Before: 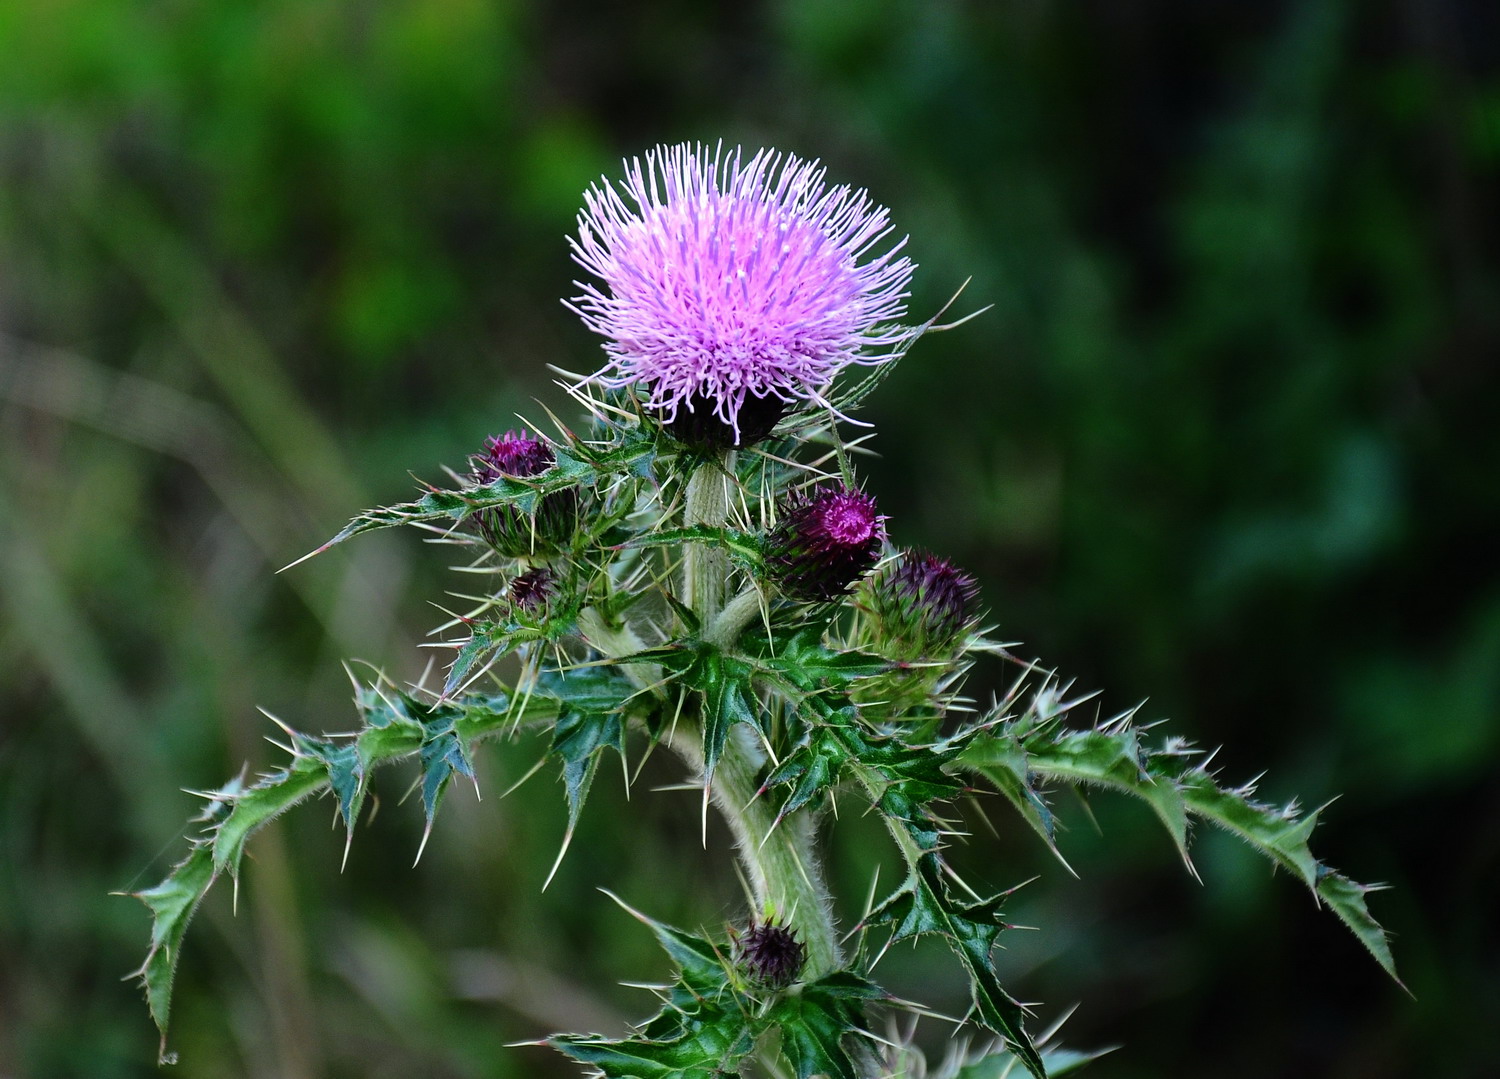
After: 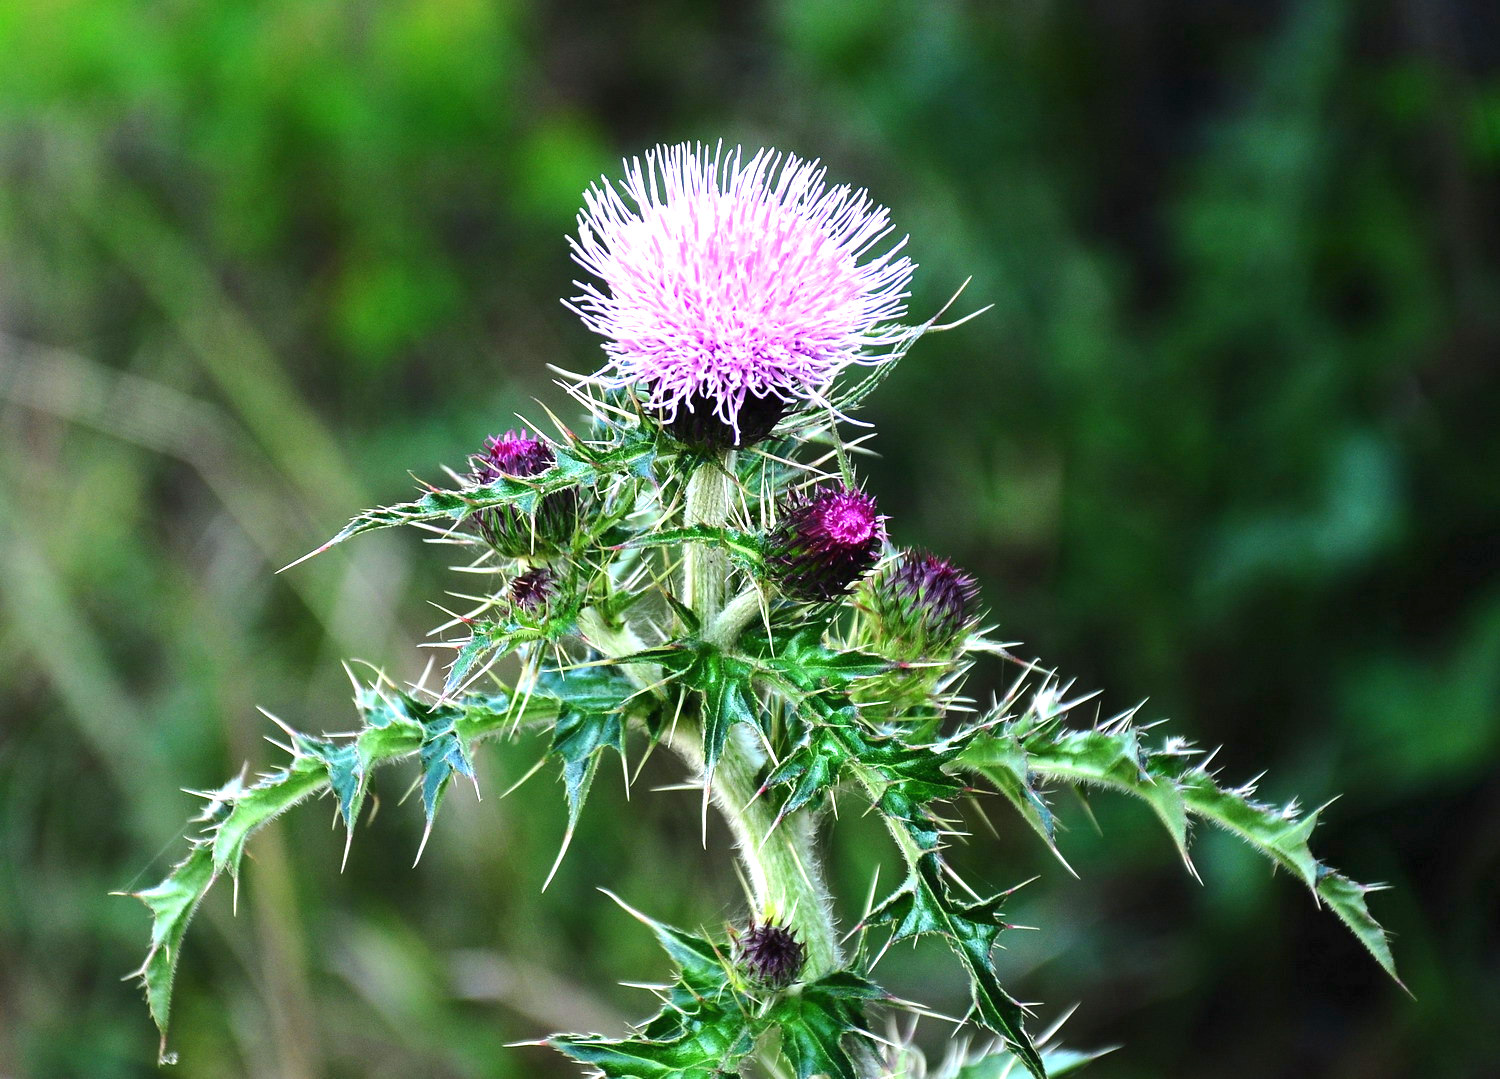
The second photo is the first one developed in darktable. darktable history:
exposure: black level correction 0, exposure 1.279 EV, compensate highlight preservation false
